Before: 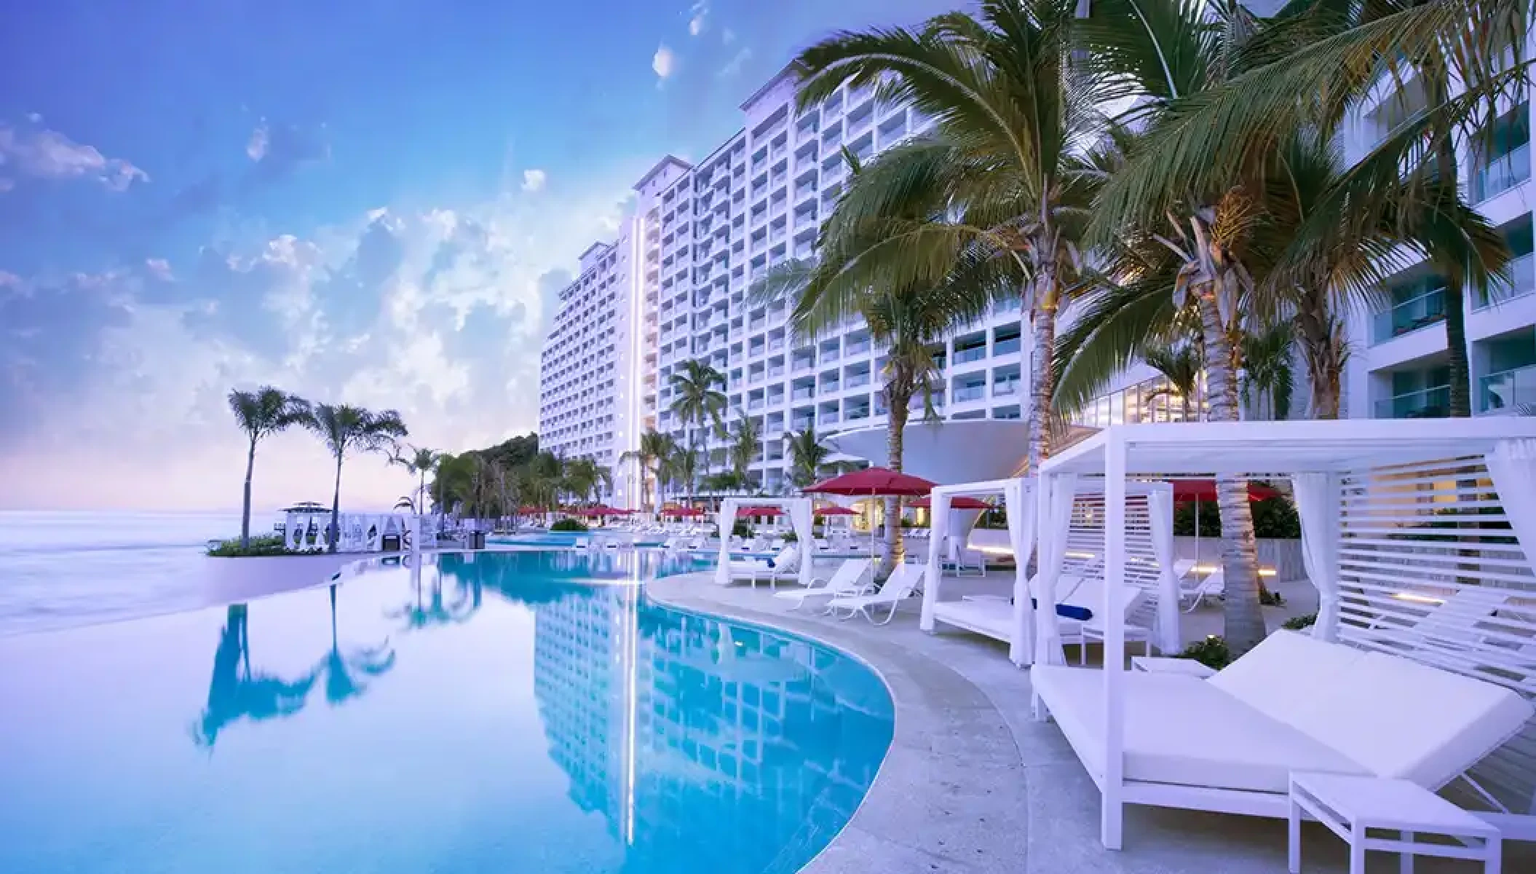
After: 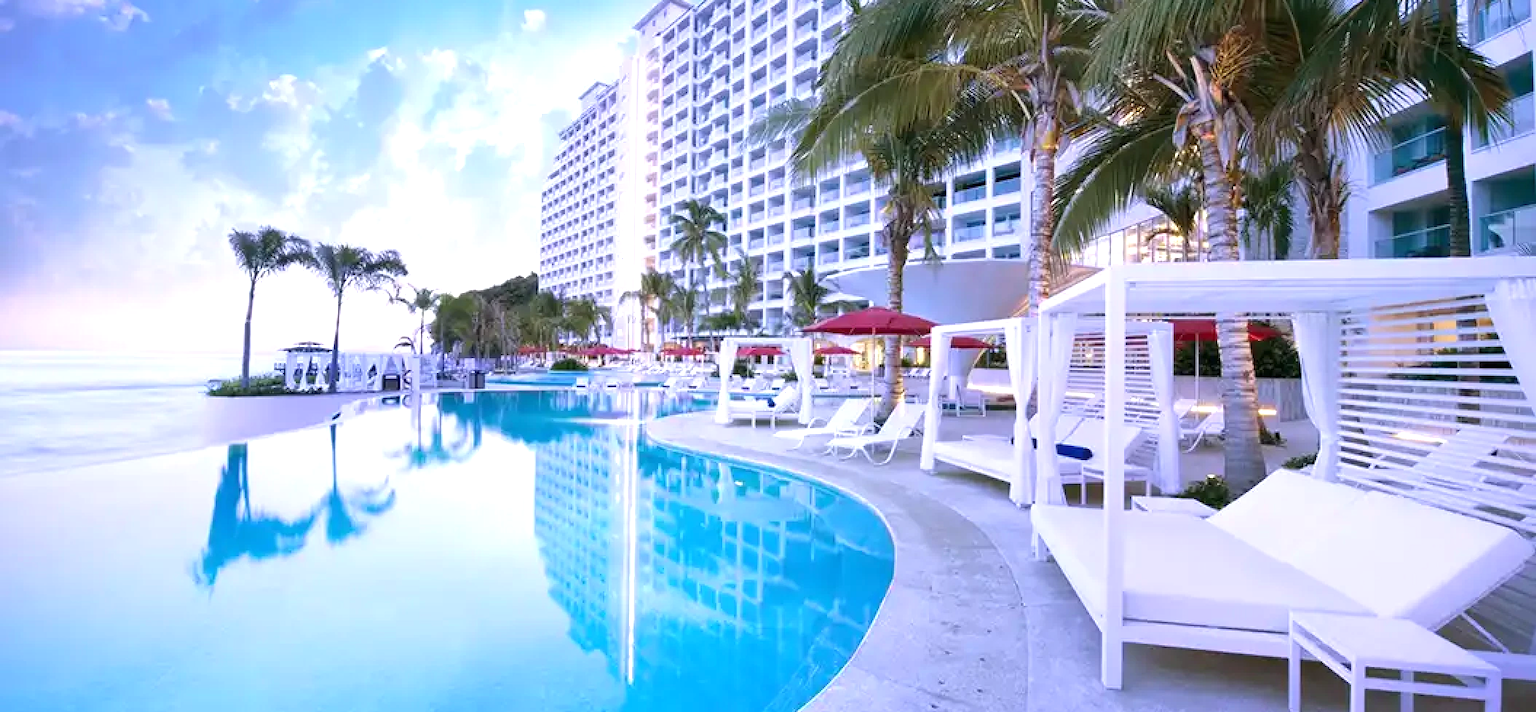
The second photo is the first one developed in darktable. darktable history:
exposure: black level correction 0, exposure 0.592 EV, compensate exposure bias true, compensate highlight preservation false
crop and rotate: top 18.336%
